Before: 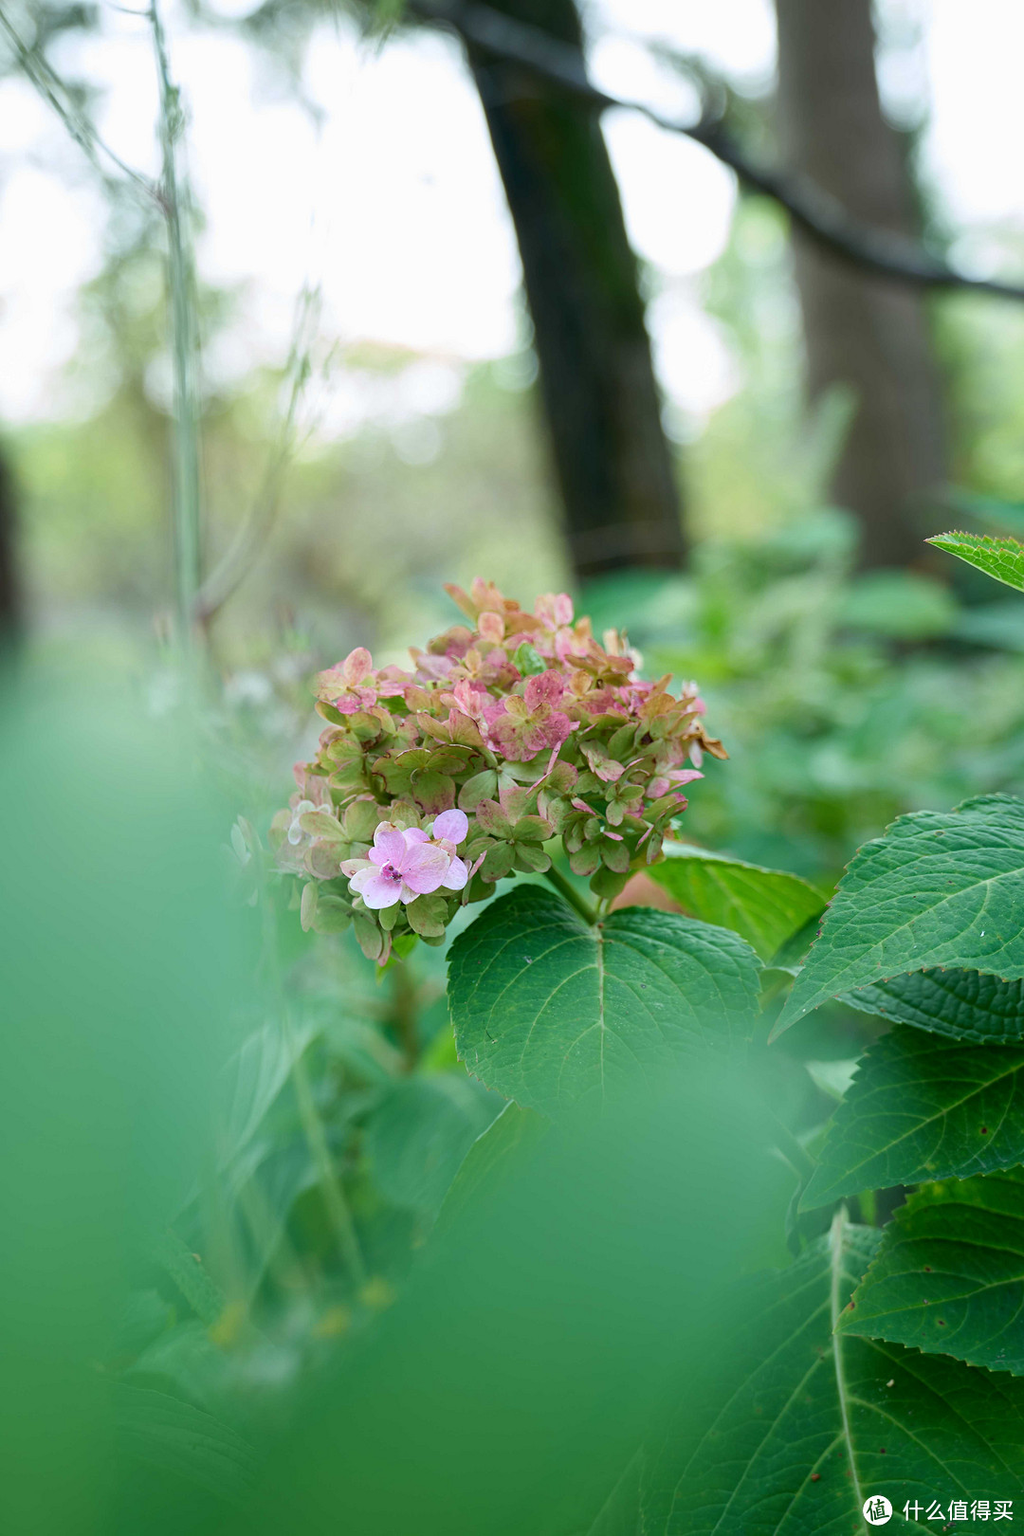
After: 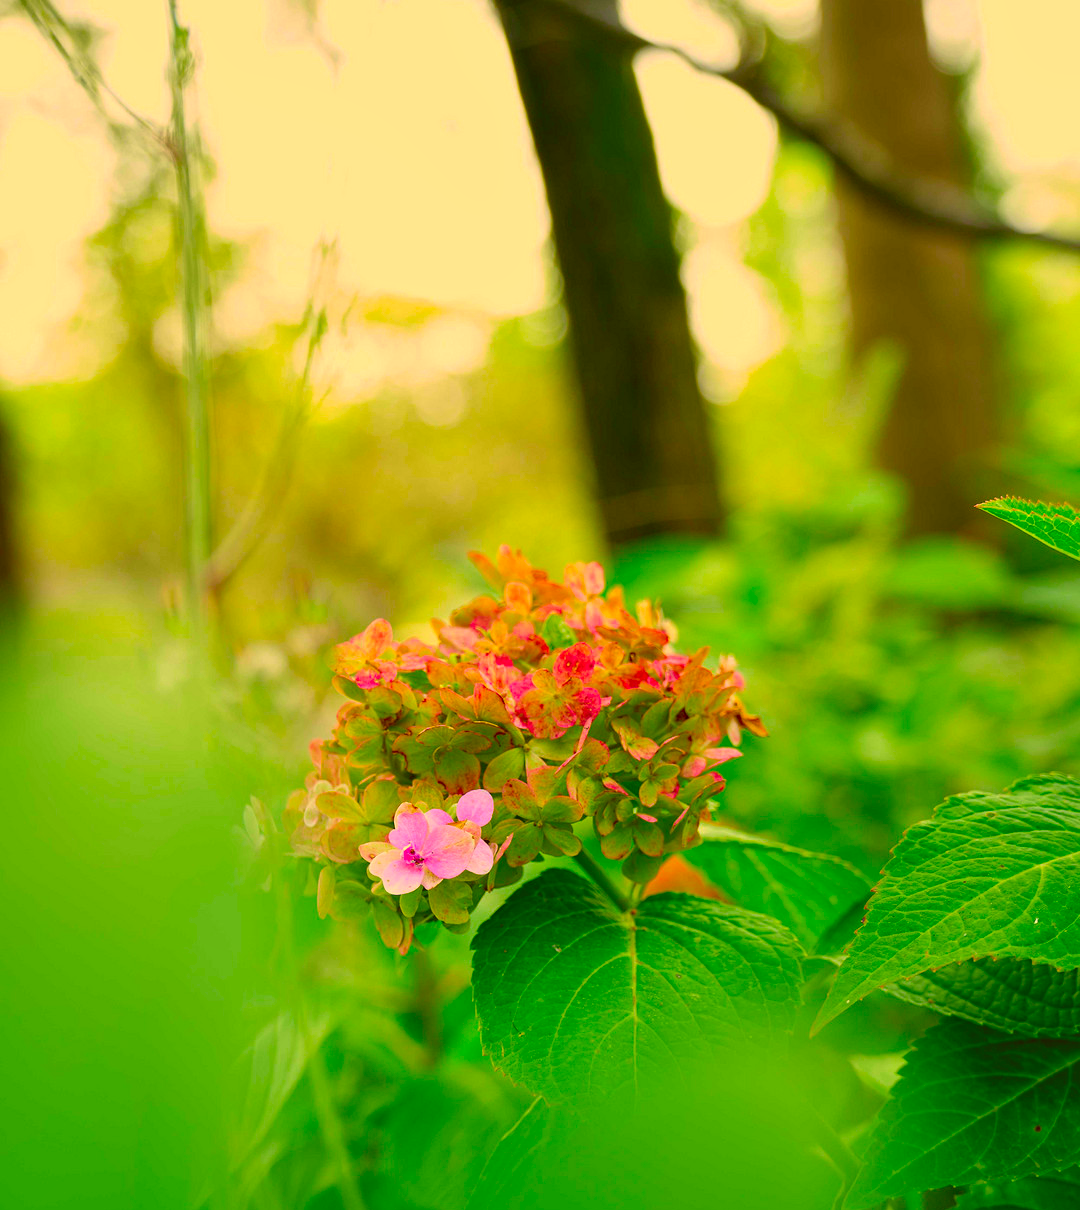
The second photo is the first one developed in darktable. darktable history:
local contrast: highlights 106%, shadows 99%, detail 120%, midtone range 0.2
haze removal: compatibility mode true, adaptive false
crop: top 4.001%, bottom 21.266%
color correction: highlights a* 10.42, highlights b* 30.73, shadows a* 2.77, shadows b* 17.57, saturation 1.74
contrast brightness saturation: contrast -0.091, brightness 0.043, saturation 0.082
